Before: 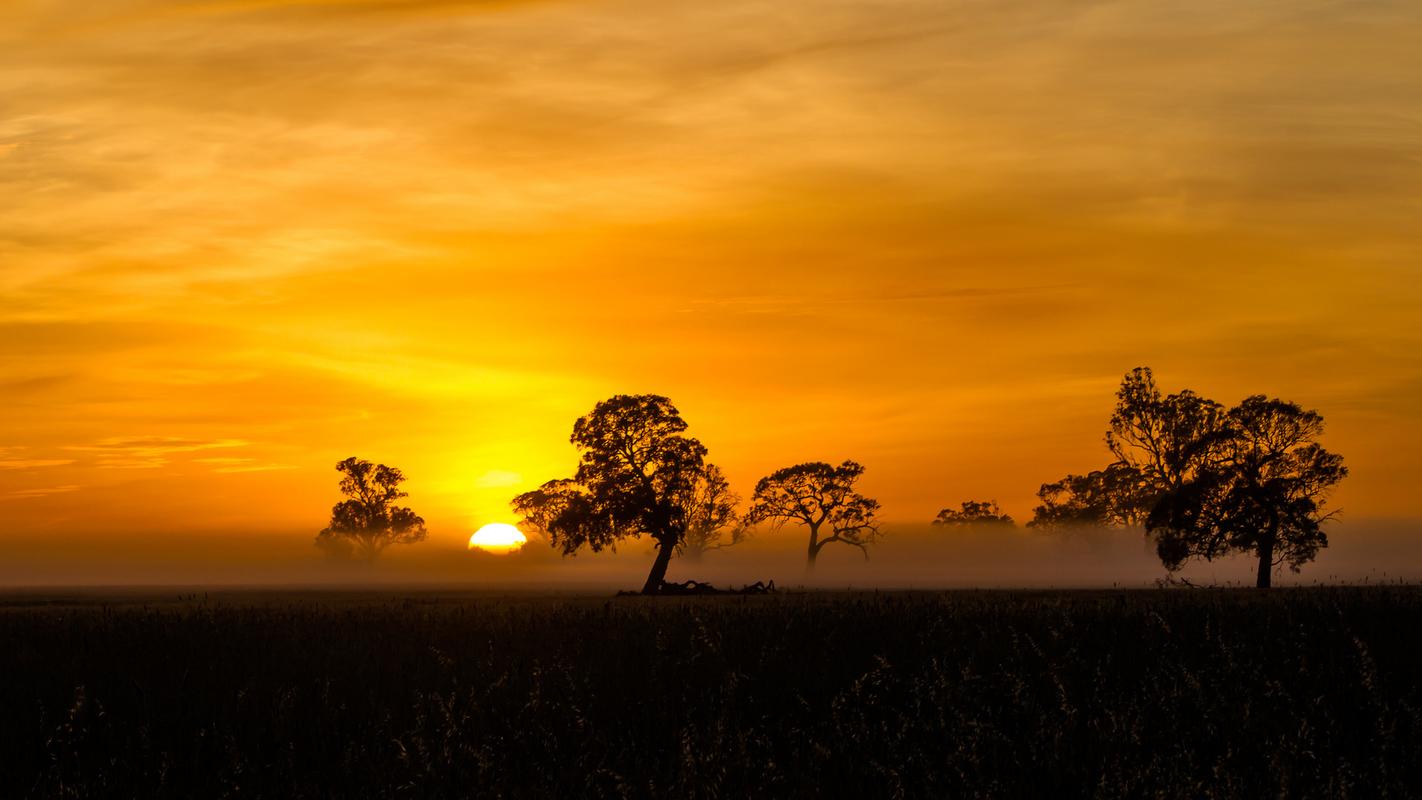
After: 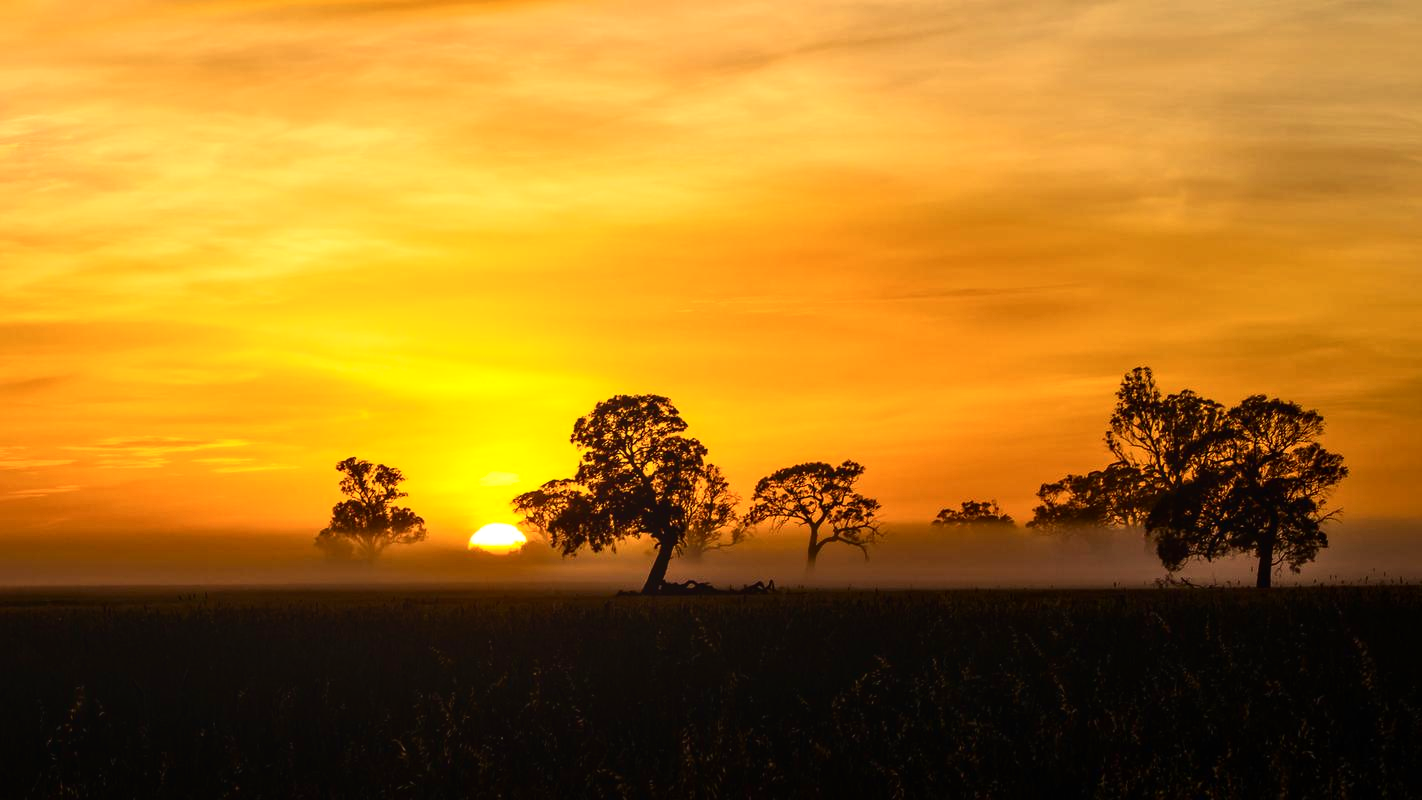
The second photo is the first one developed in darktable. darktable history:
exposure: exposure 0.4 EV, compensate highlight preservation false
velvia: on, module defaults
contrast brightness saturation: contrast 0.22
local contrast: detail 110%
